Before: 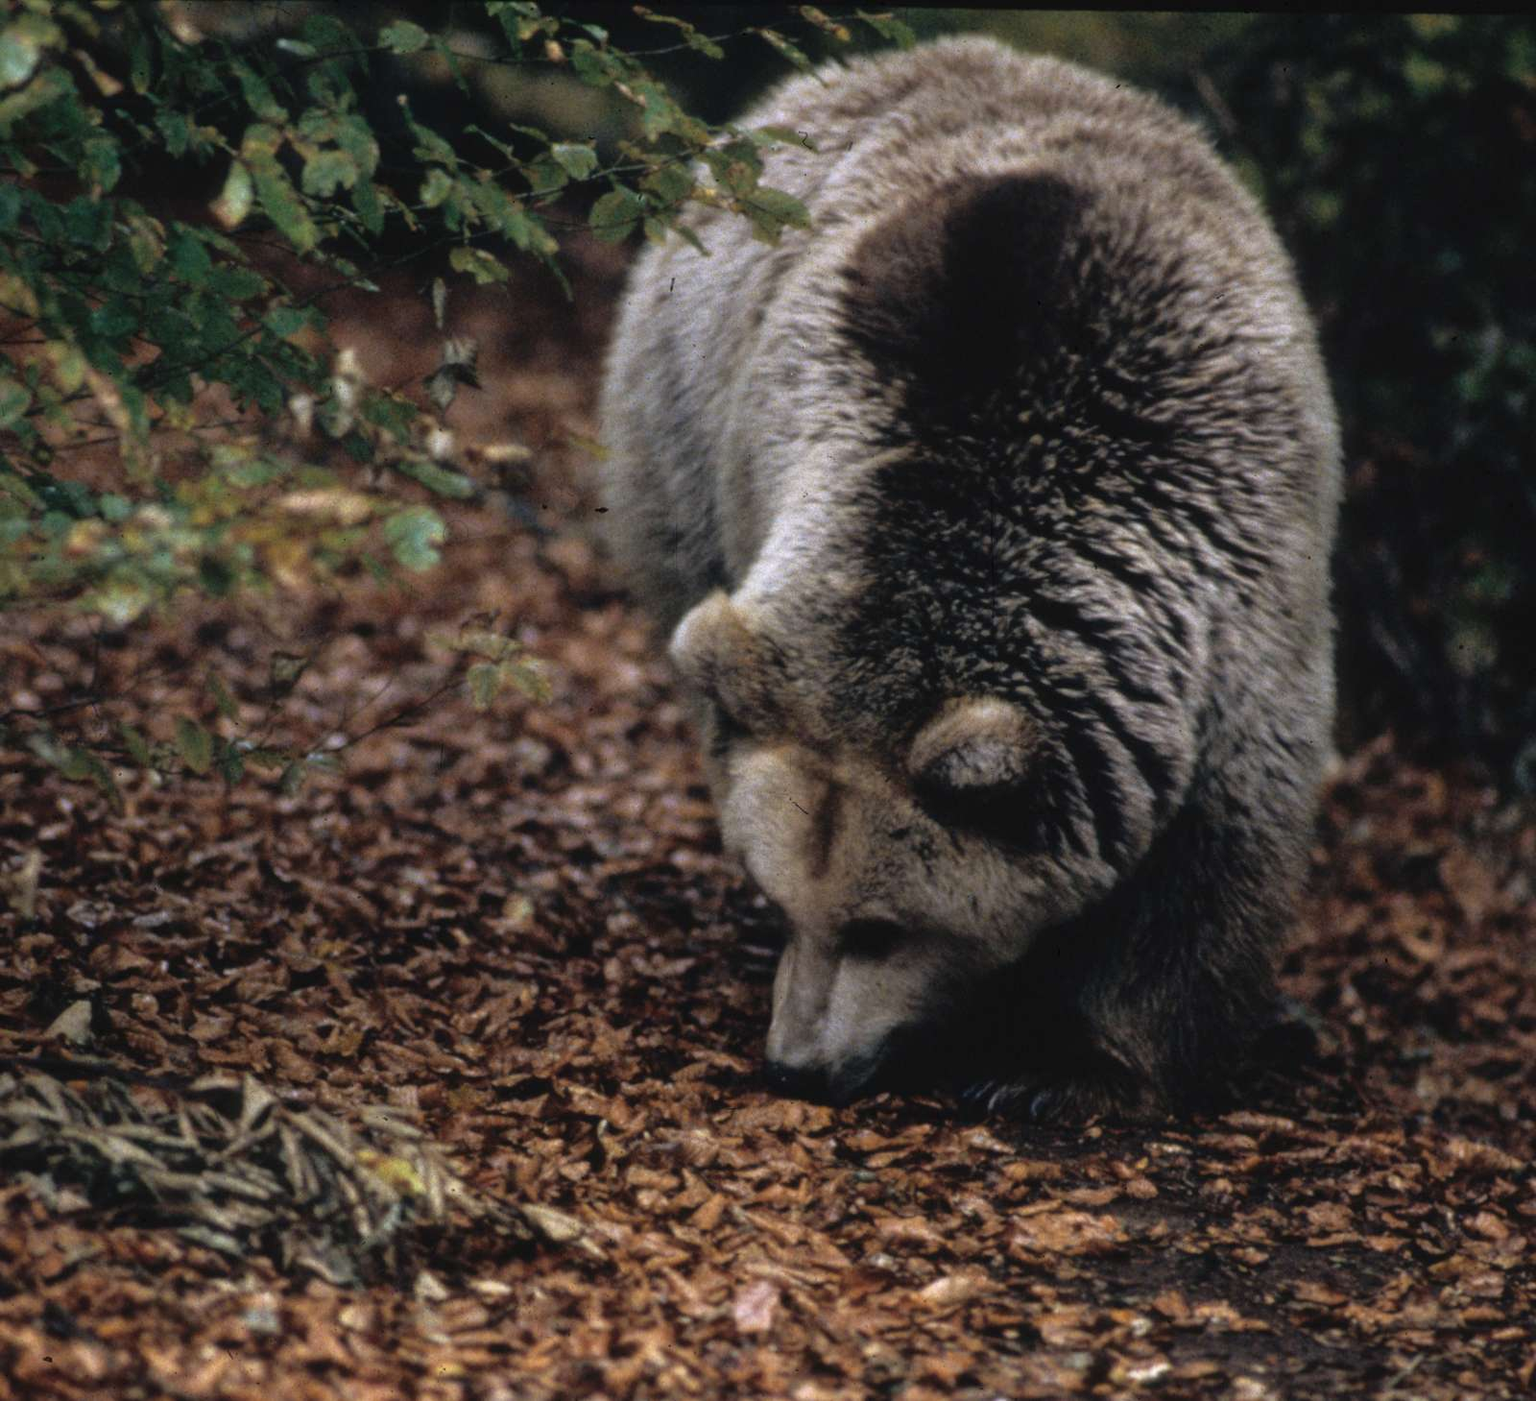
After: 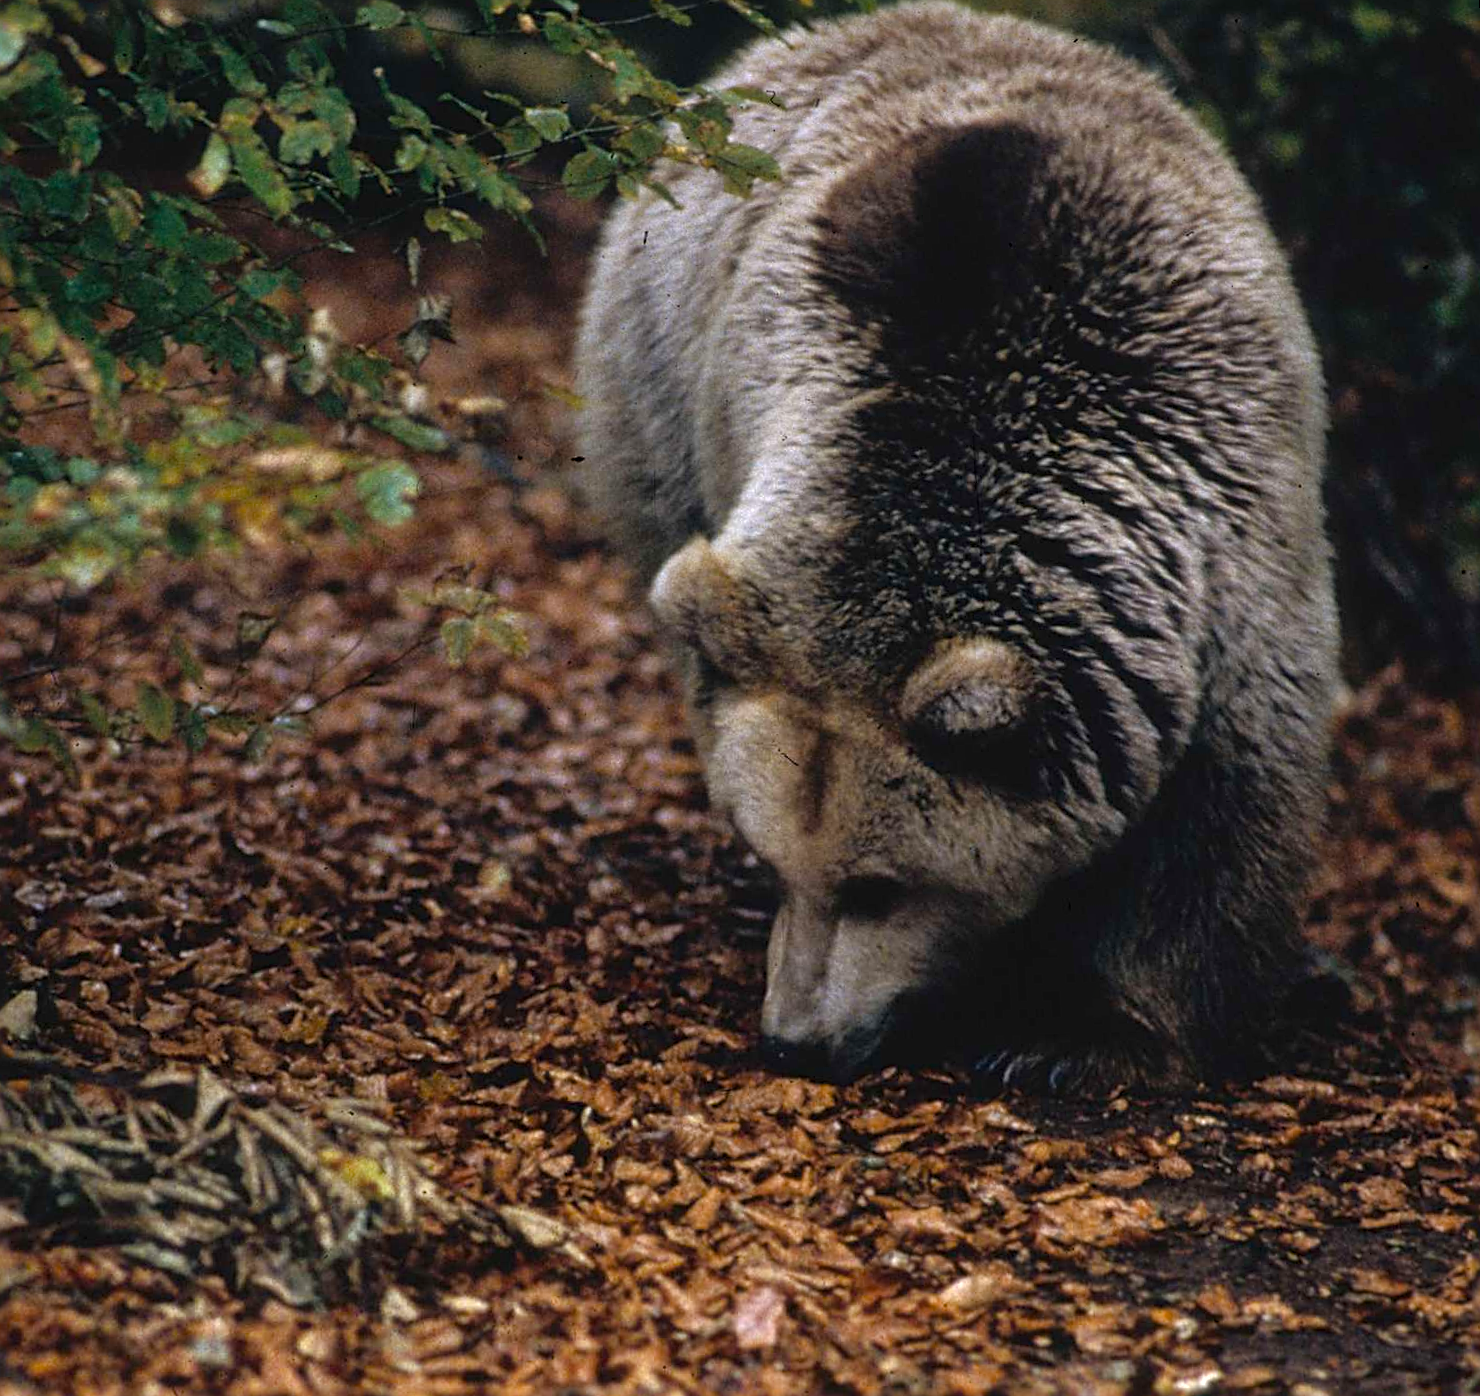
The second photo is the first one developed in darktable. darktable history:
color balance rgb: linear chroma grading › global chroma 8.12%, perceptual saturation grading › global saturation 9.07%, perceptual saturation grading › highlights -13.84%, perceptual saturation grading › mid-tones 14.88%, perceptual saturation grading › shadows 22.8%, perceptual brilliance grading › highlights 2.61%, global vibrance 12.07%
rotate and perspective: rotation -1.68°, lens shift (vertical) -0.146, crop left 0.049, crop right 0.912, crop top 0.032, crop bottom 0.96
shadows and highlights: shadows 10, white point adjustment 1, highlights -40
sharpen: radius 2.817, amount 0.715
